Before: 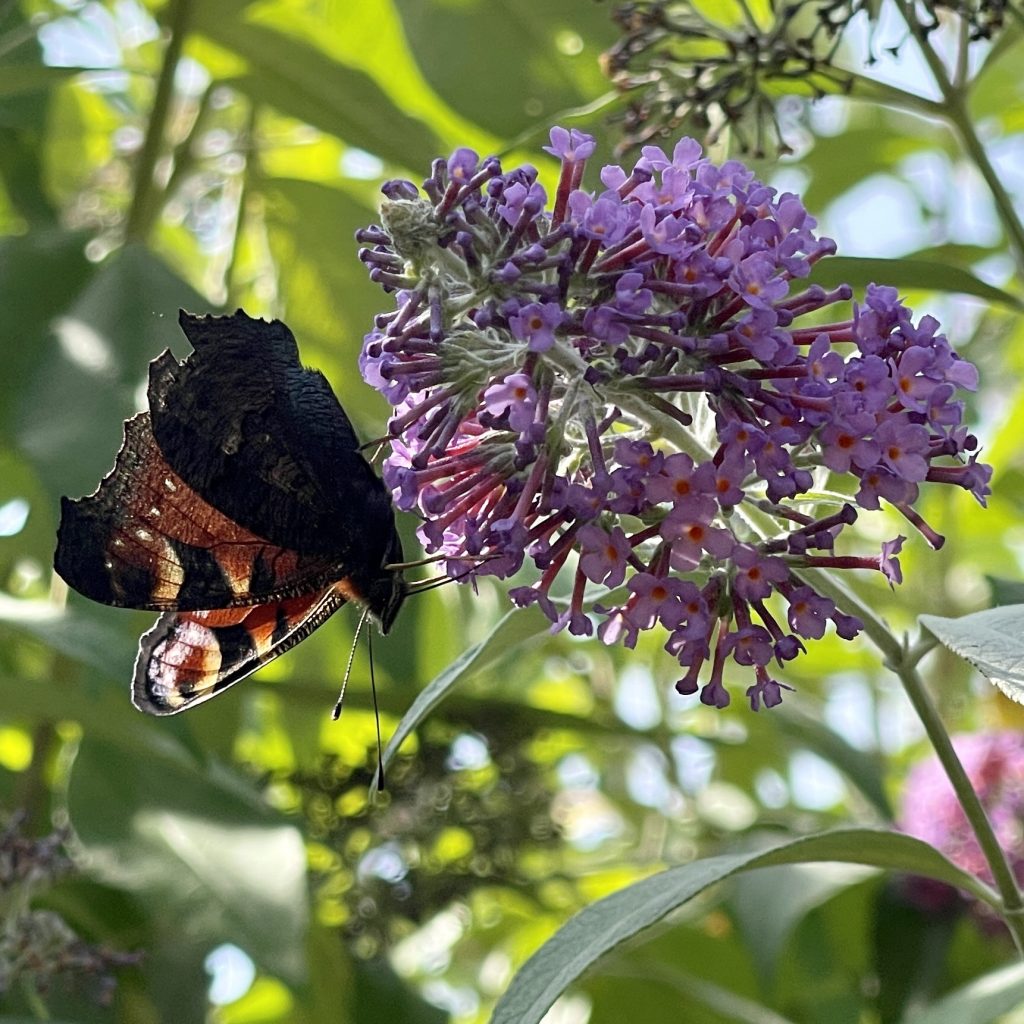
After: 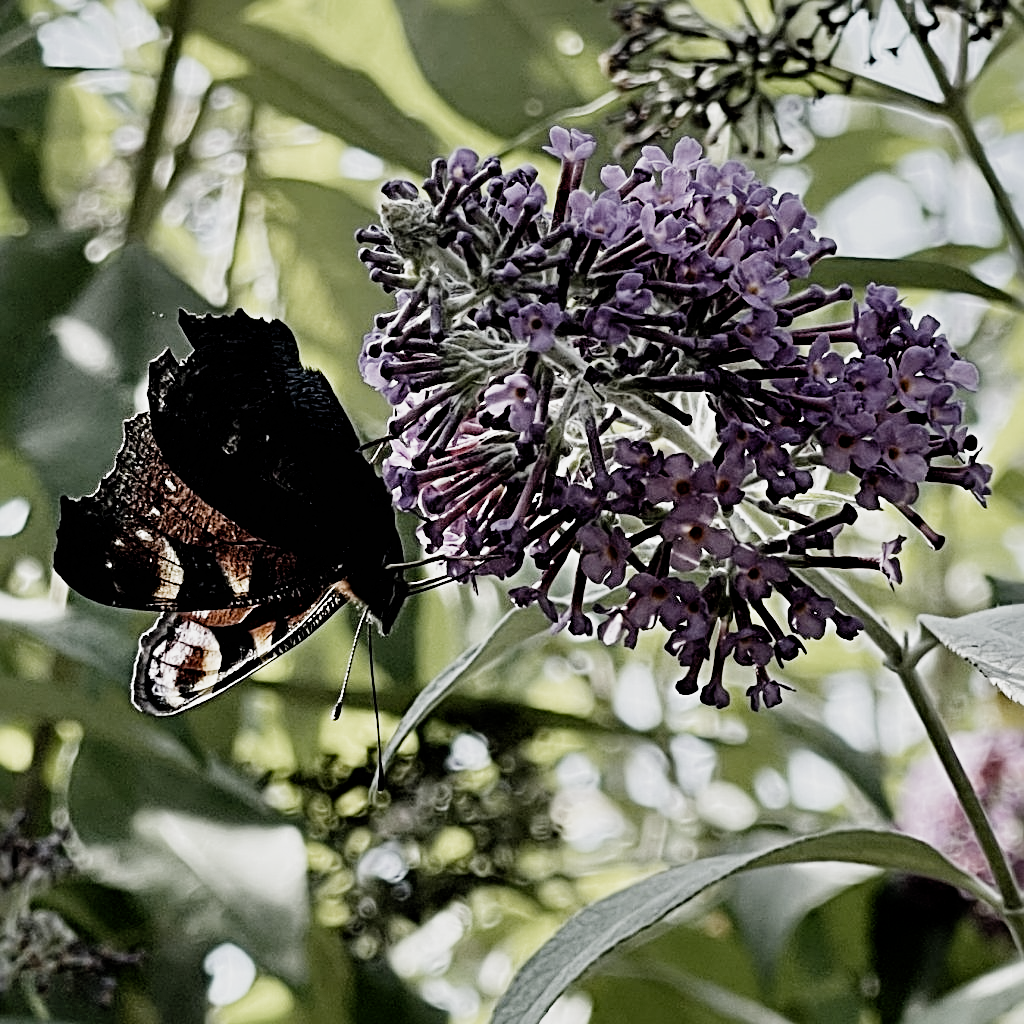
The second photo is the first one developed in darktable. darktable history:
filmic rgb: black relative exposure -5.14 EV, white relative exposure 3.95 EV, threshold 2.95 EV, hardness 2.9, contrast 1.411, highlights saturation mix -30.81%, preserve chrominance no, color science v4 (2020), contrast in shadows soft, enable highlight reconstruction true
shadows and highlights: soften with gaussian
sharpen: radius 4.848
